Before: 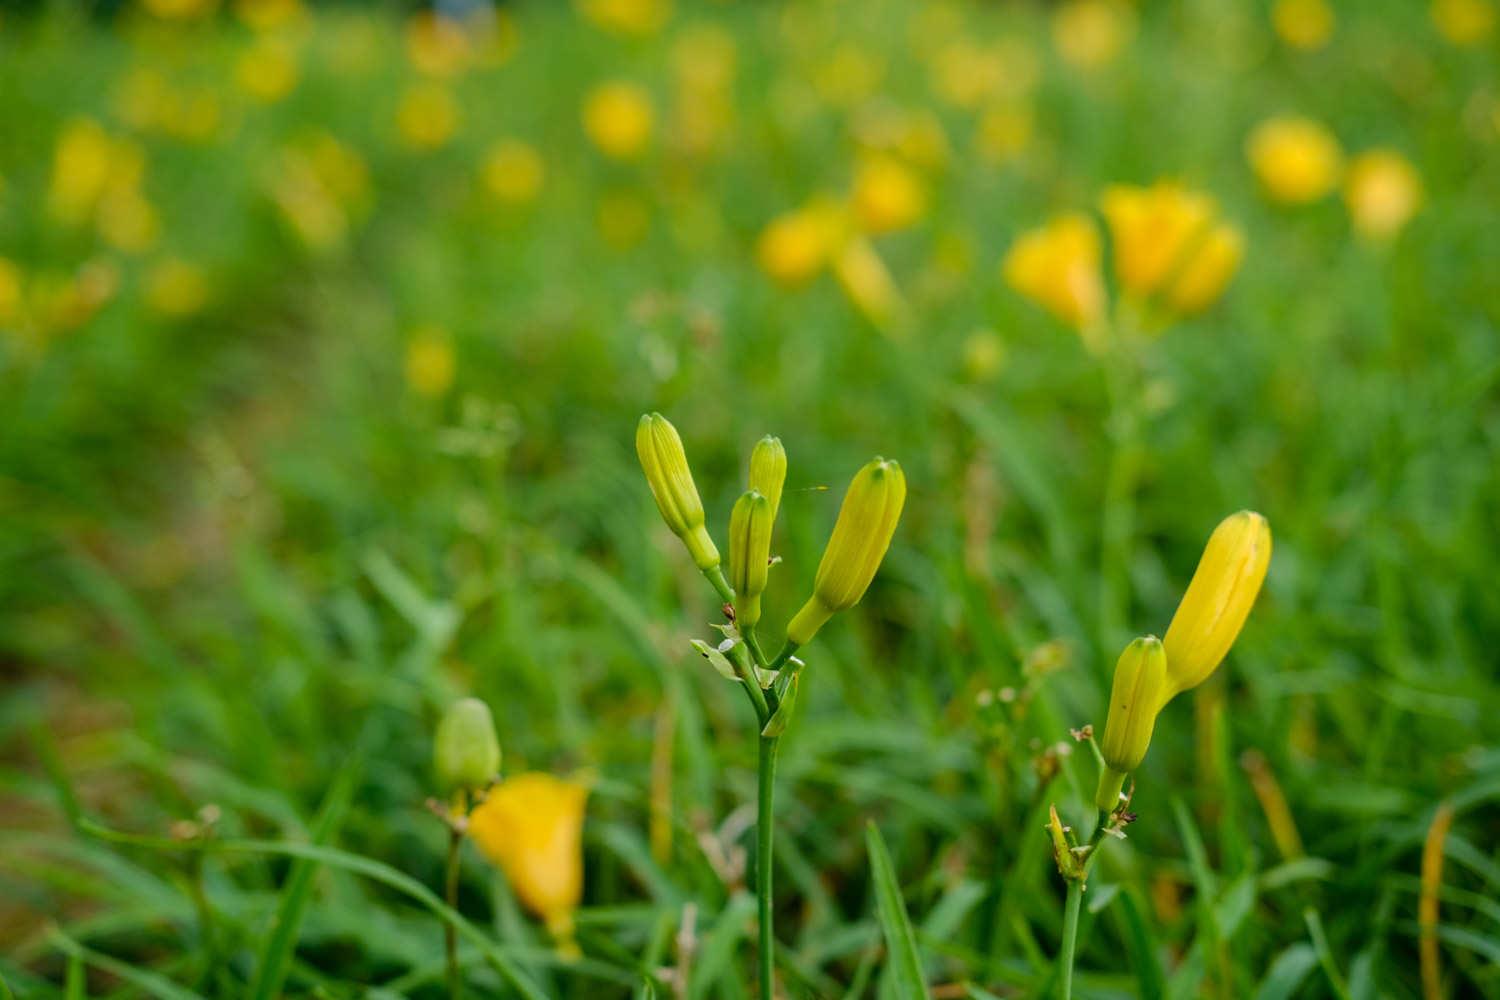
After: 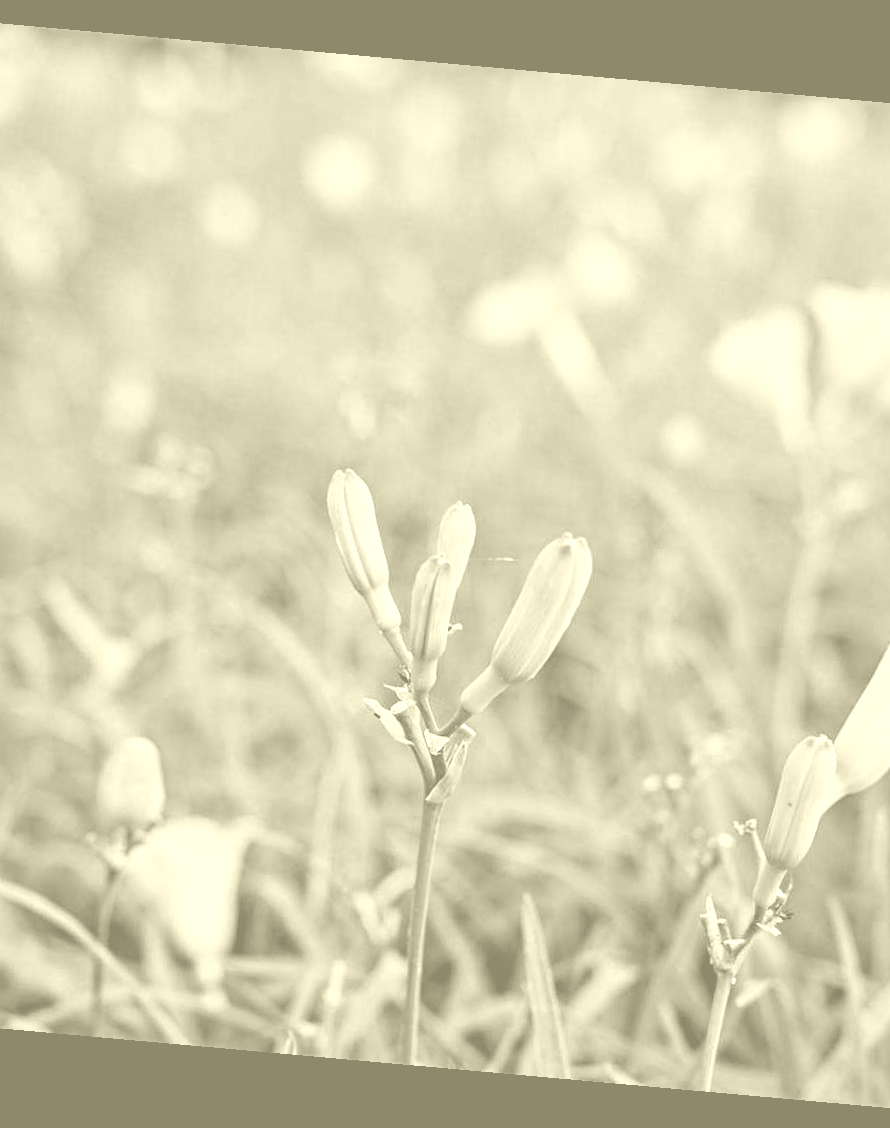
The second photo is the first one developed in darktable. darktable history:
crop and rotate: left 22.516%, right 21.234%
base curve: curves: ch0 [(0, 0) (0.579, 0.807) (1, 1)], preserve colors none
colorize: hue 43.2°, saturation 40%, version 1
white balance: red 0.986, blue 1.01
rotate and perspective: rotation 5.12°, automatic cropping off
contrast equalizer: octaves 7, y [[0.5, 0.542, 0.583, 0.625, 0.667, 0.708], [0.5 ×6], [0.5 ×6], [0 ×6], [0 ×6]]
